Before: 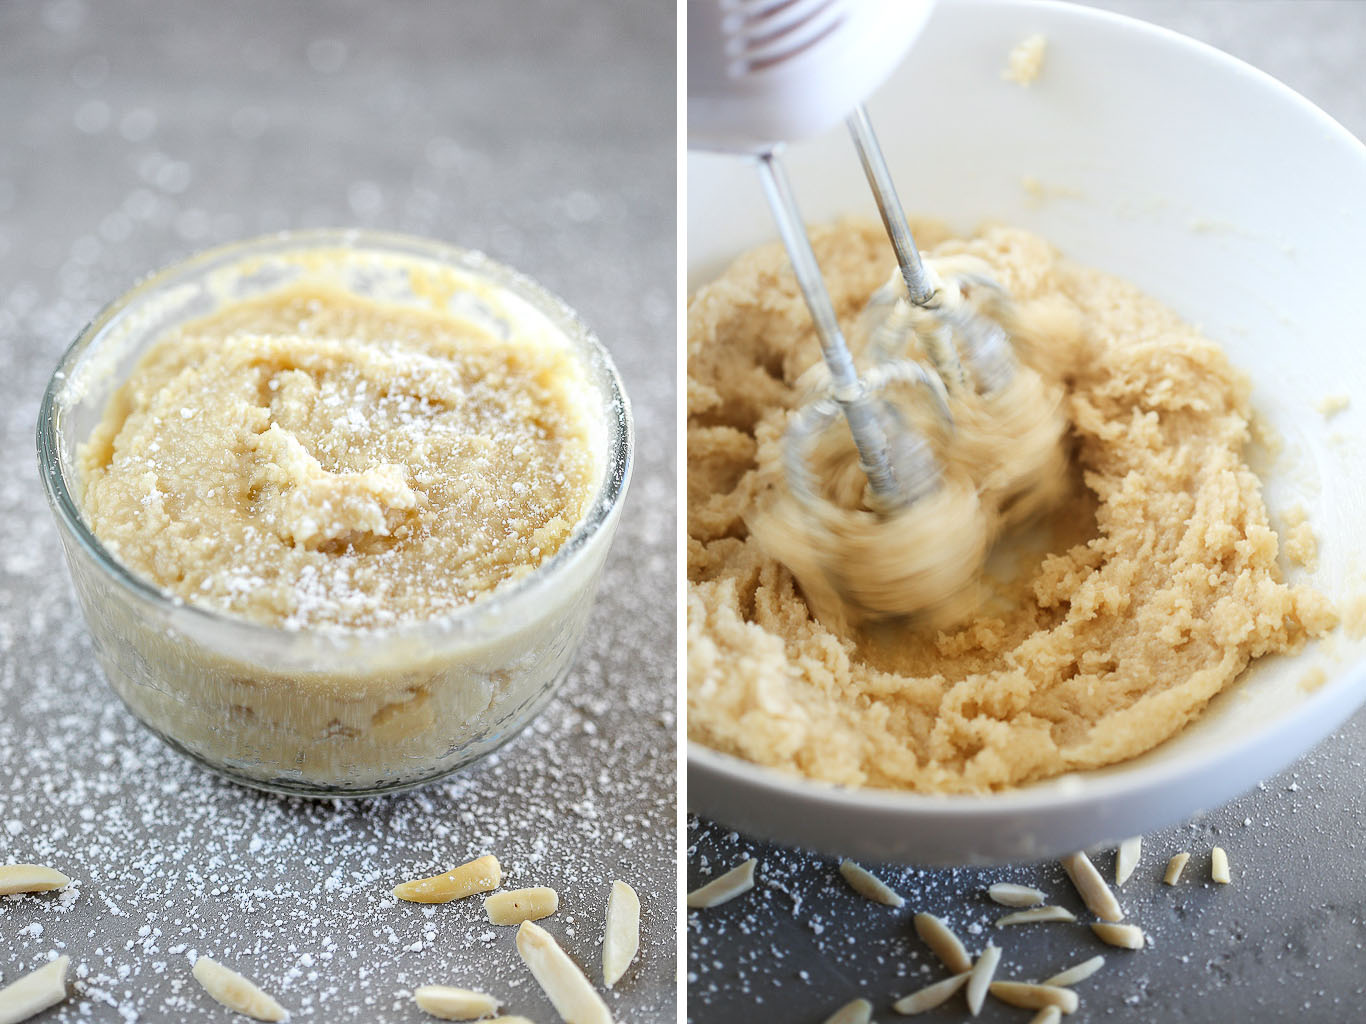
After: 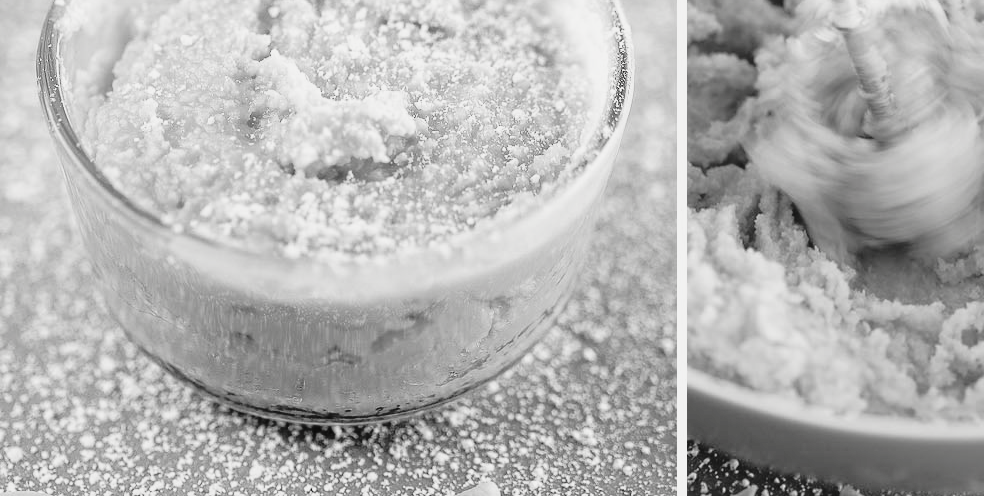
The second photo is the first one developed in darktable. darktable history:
color calibration: output gray [0.22, 0.42, 0.37, 0], gray › normalize channels true, illuminant same as pipeline (D50), adaptation XYZ, x 0.346, y 0.359, gamut compression 0
crop: top 36.498%, right 27.964%, bottom 14.995%
tone curve: curves: ch0 [(0, 0.029) (0.168, 0.142) (0.359, 0.44) (0.469, 0.544) (0.634, 0.722) (0.858, 0.903) (1, 0.968)]; ch1 [(0, 0) (0.437, 0.453) (0.472, 0.47) (0.502, 0.502) (0.54, 0.534) (0.57, 0.592) (0.618, 0.66) (0.699, 0.749) (0.859, 0.919) (1, 1)]; ch2 [(0, 0) (0.33, 0.301) (0.421, 0.443) (0.476, 0.498) (0.505, 0.503) (0.547, 0.557) (0.586, 0.634) (0.608, 0.676) (1, 1)], color space Lab, independent channels, preserve colors none
